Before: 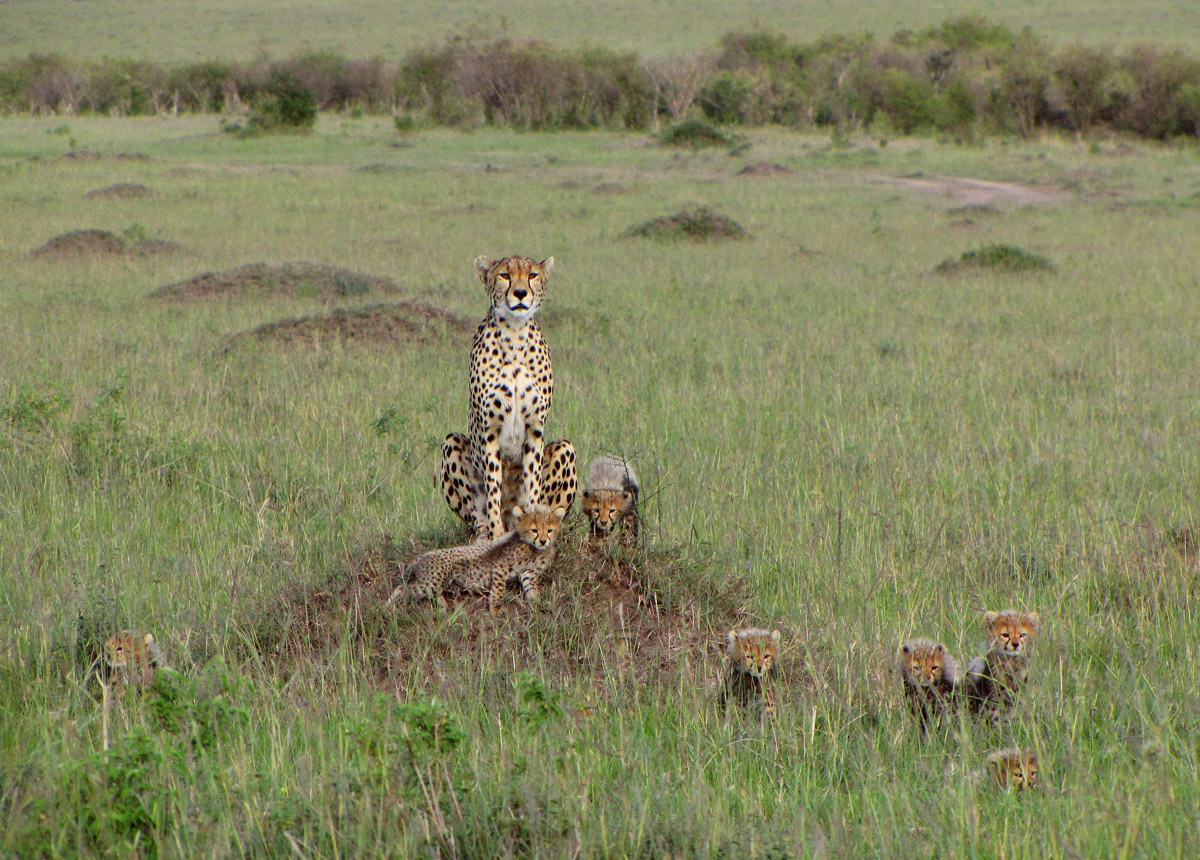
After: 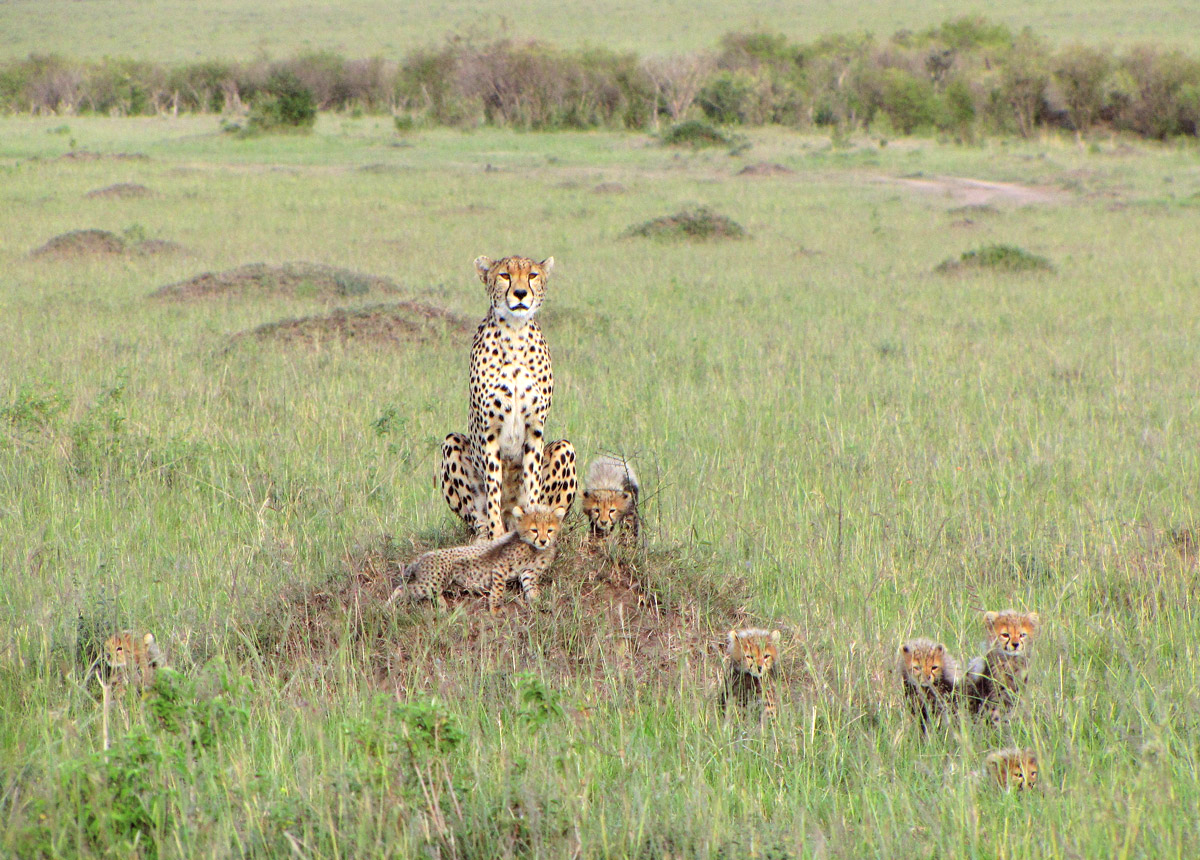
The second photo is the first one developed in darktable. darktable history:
exposure: black level correction 0.001, exposure 0.499 EV, compensate highlight preservation false
contrast brightness saturation: brightness 0.119
